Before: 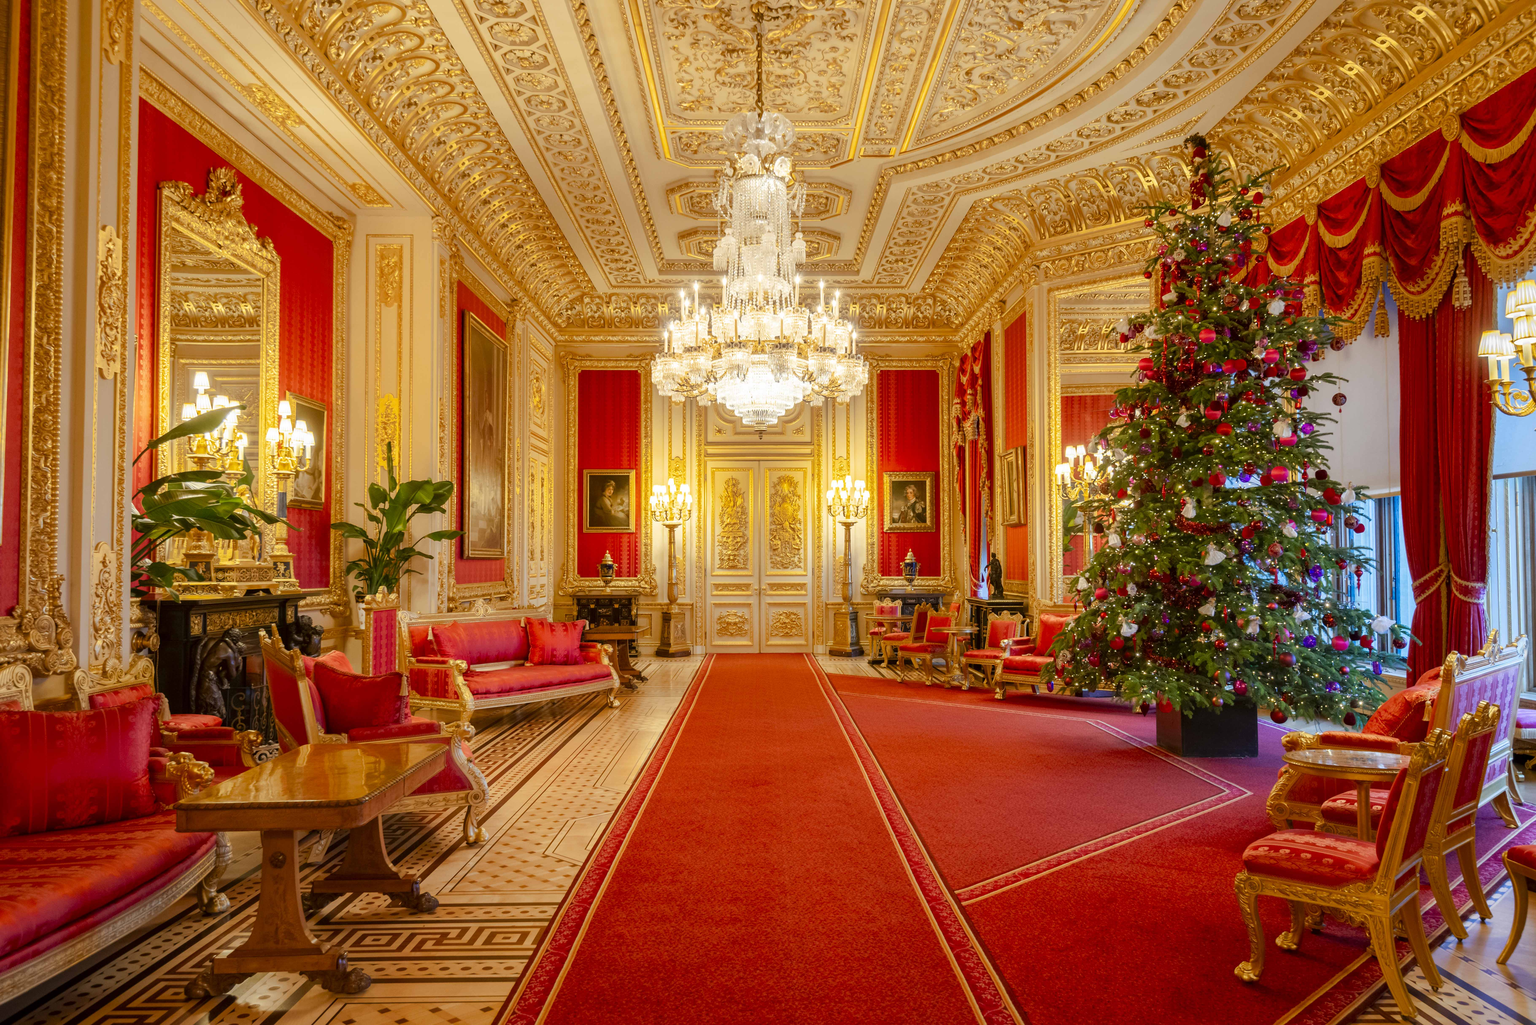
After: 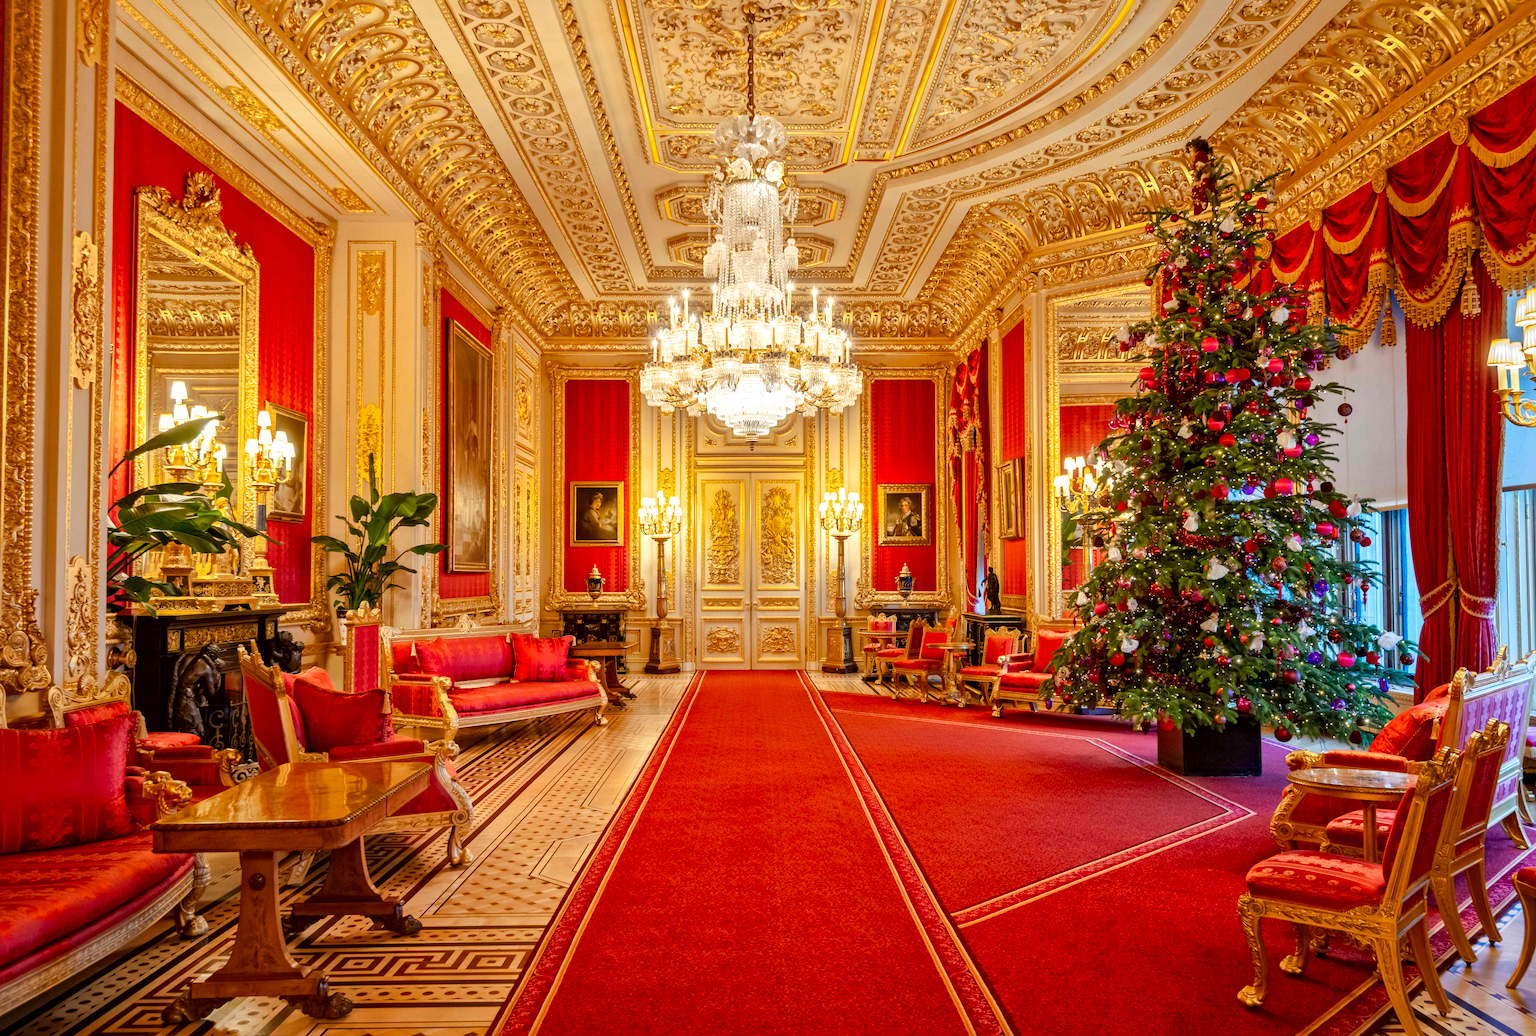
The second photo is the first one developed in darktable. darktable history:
crop and rotate: left 1.774%, right 0.633%, bottom 1.28%
local contrast: mode bilateral grid, contrast 25, coarseness 60, detail 151%, midtone range 0.2
vibrance: on, module defaults
